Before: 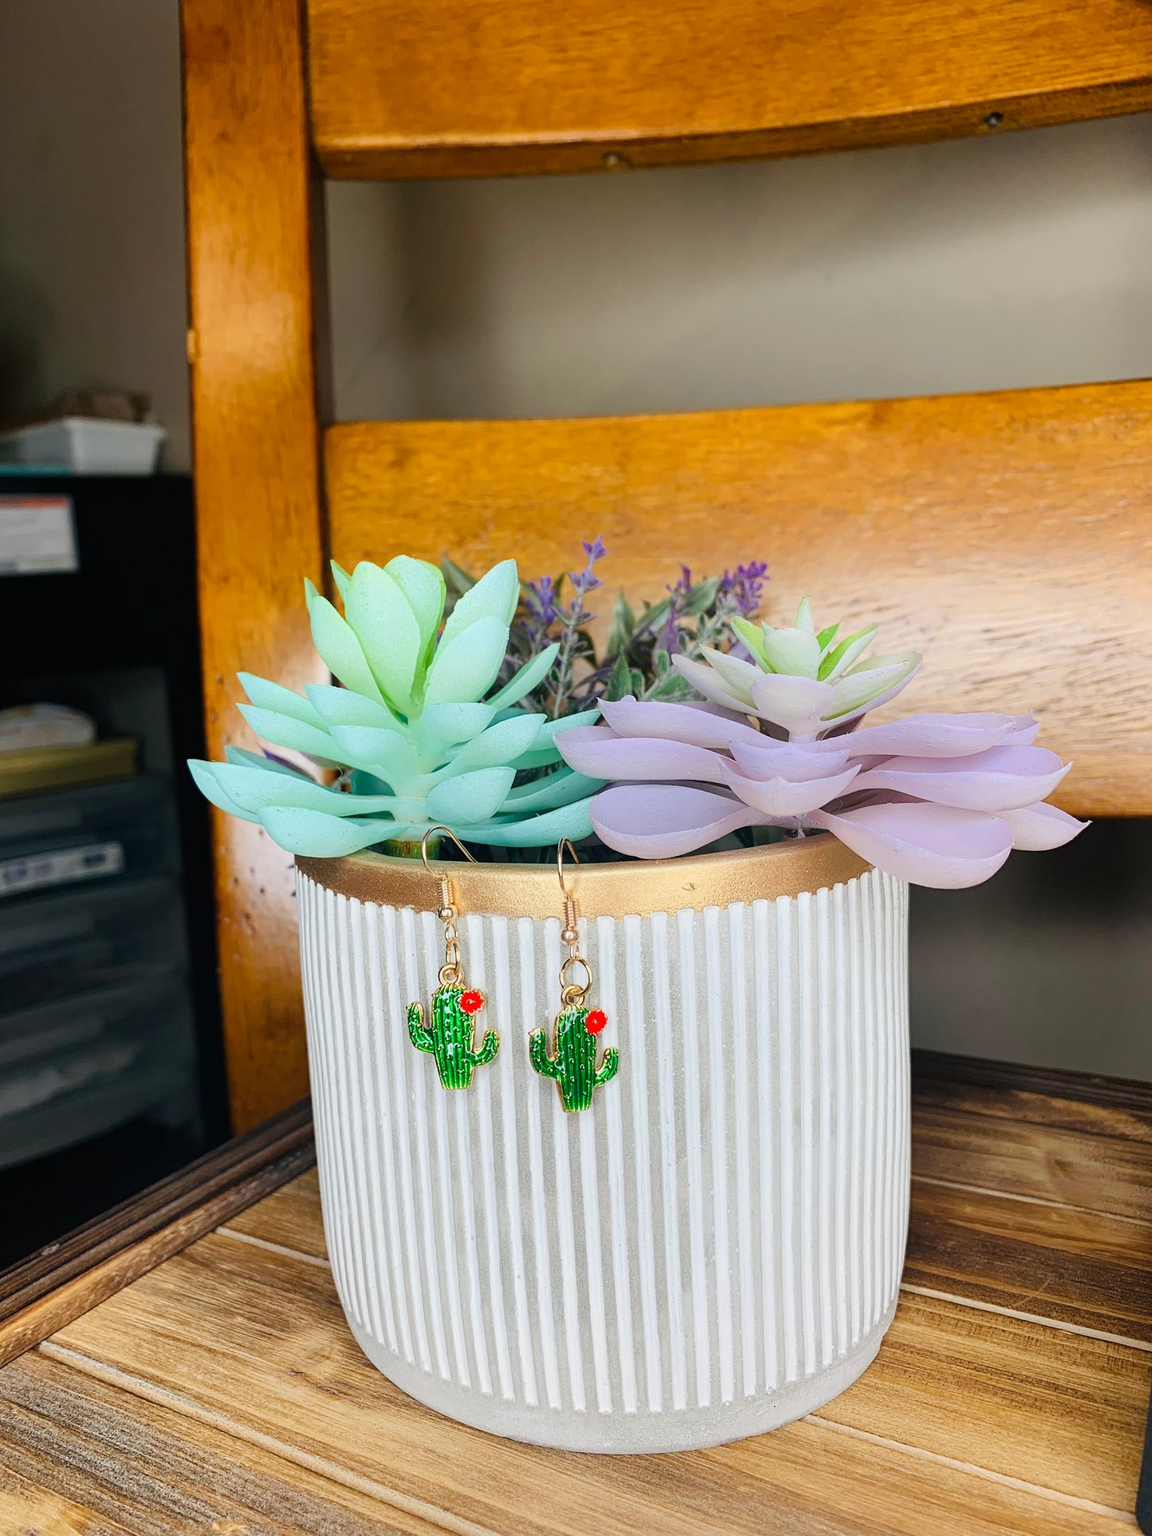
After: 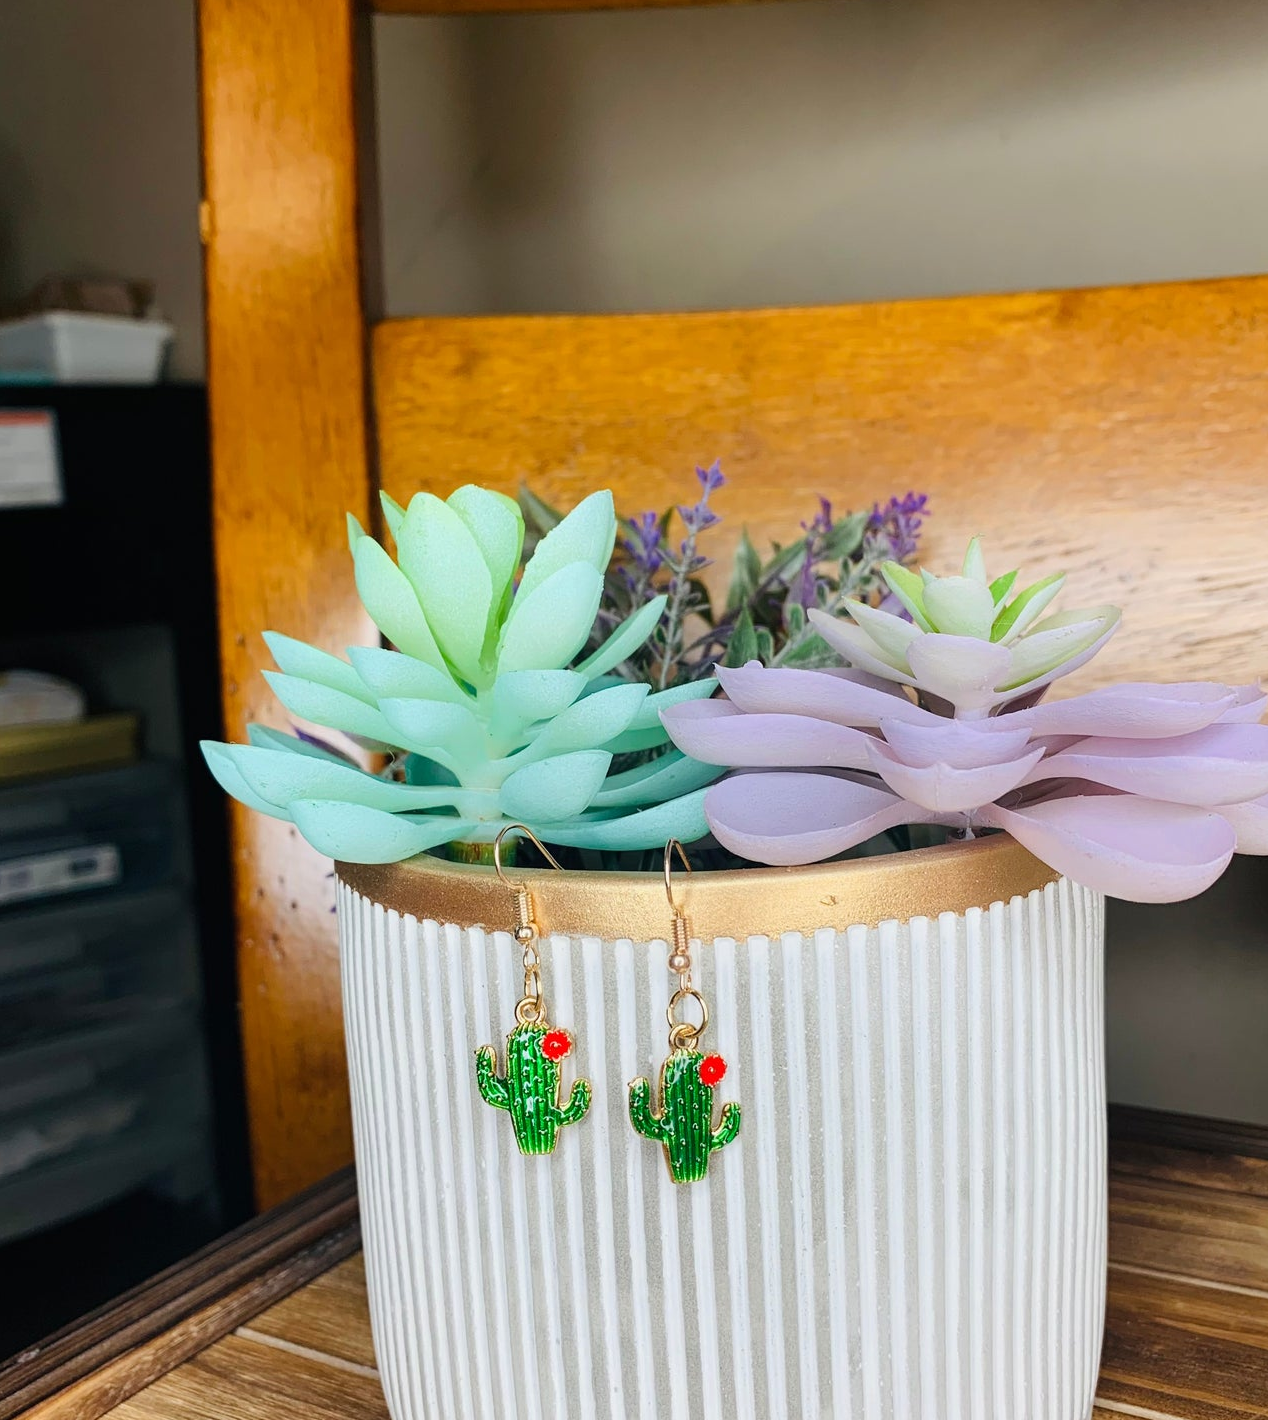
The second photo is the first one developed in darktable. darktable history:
crop and rotate: left 2.477%, top 11.049%, right 9.768%, bottom 15.244%
